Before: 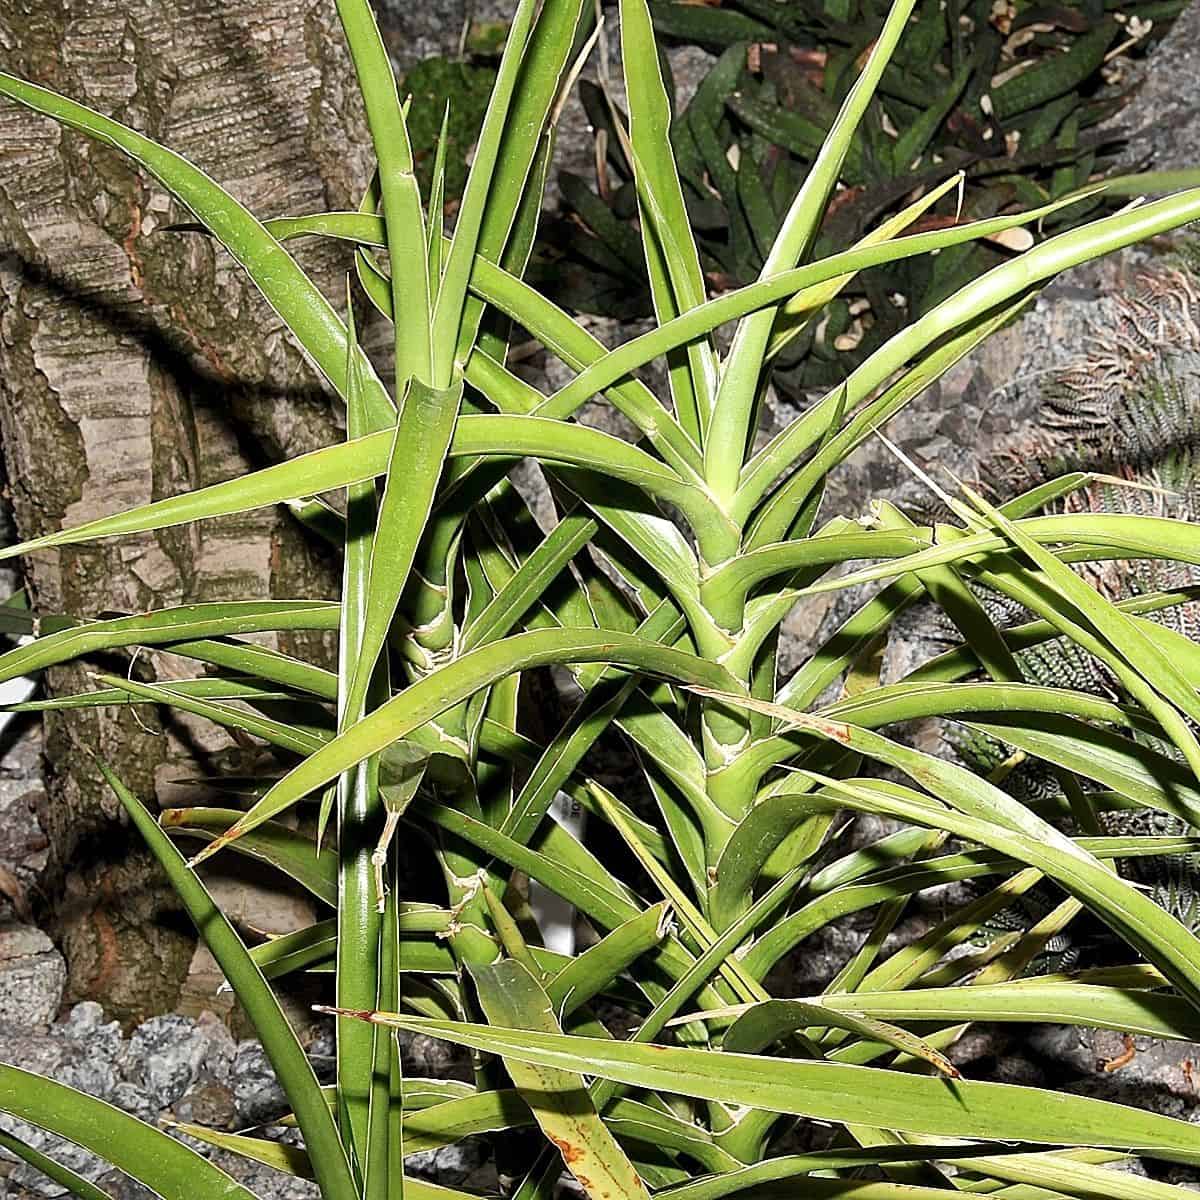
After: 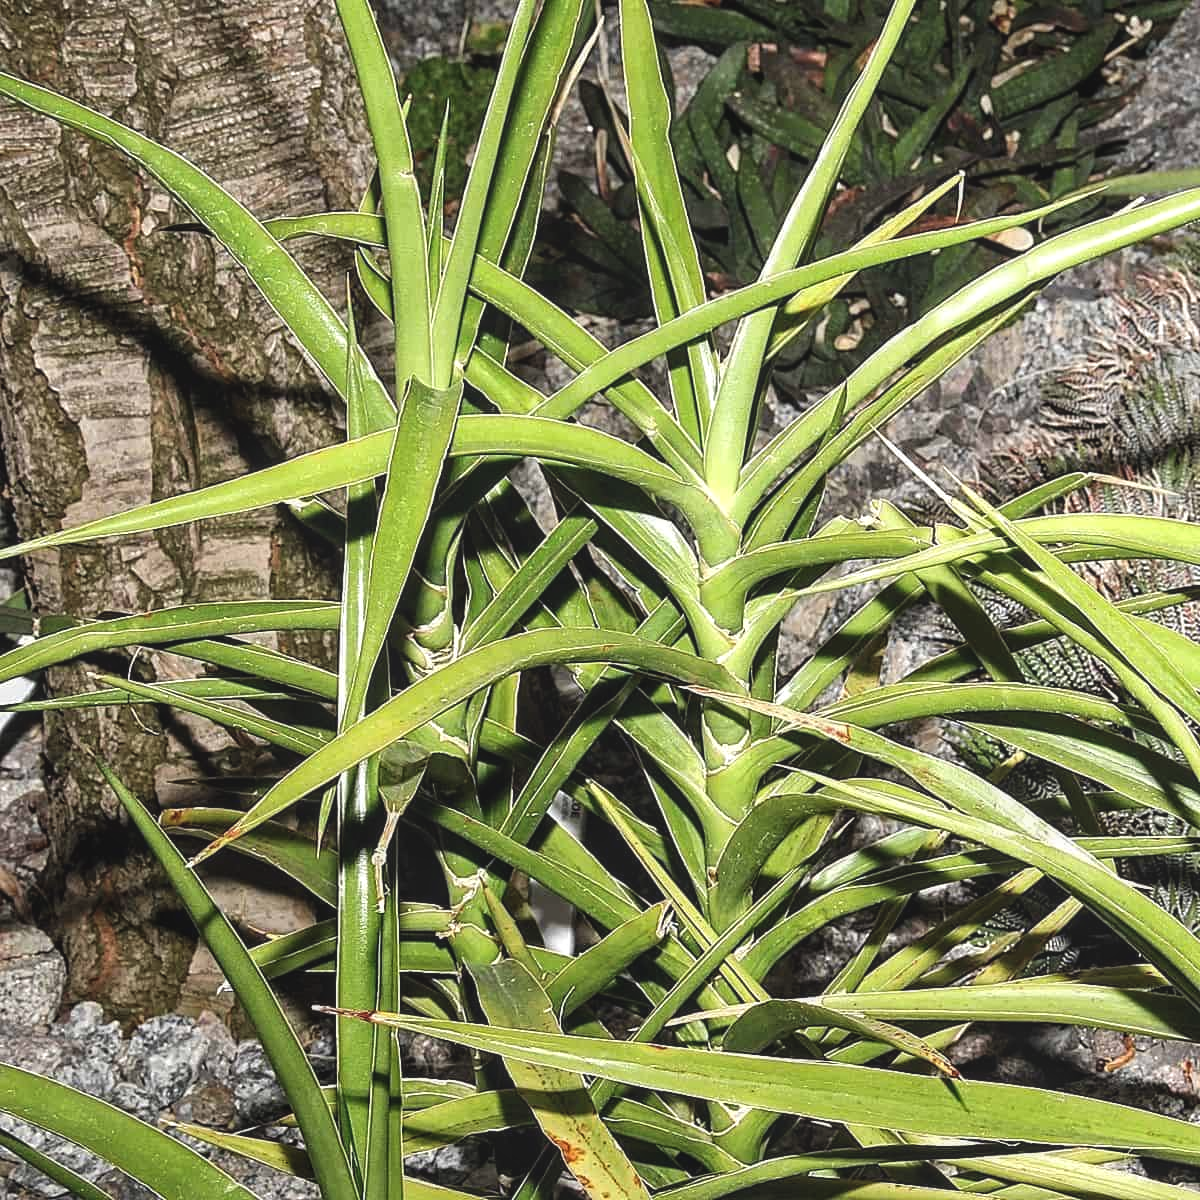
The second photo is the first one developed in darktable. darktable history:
exposure: black level correction -0.009, exposure 0.067 EV, compensate highlight preservation false
local contrast: on, module defaults
